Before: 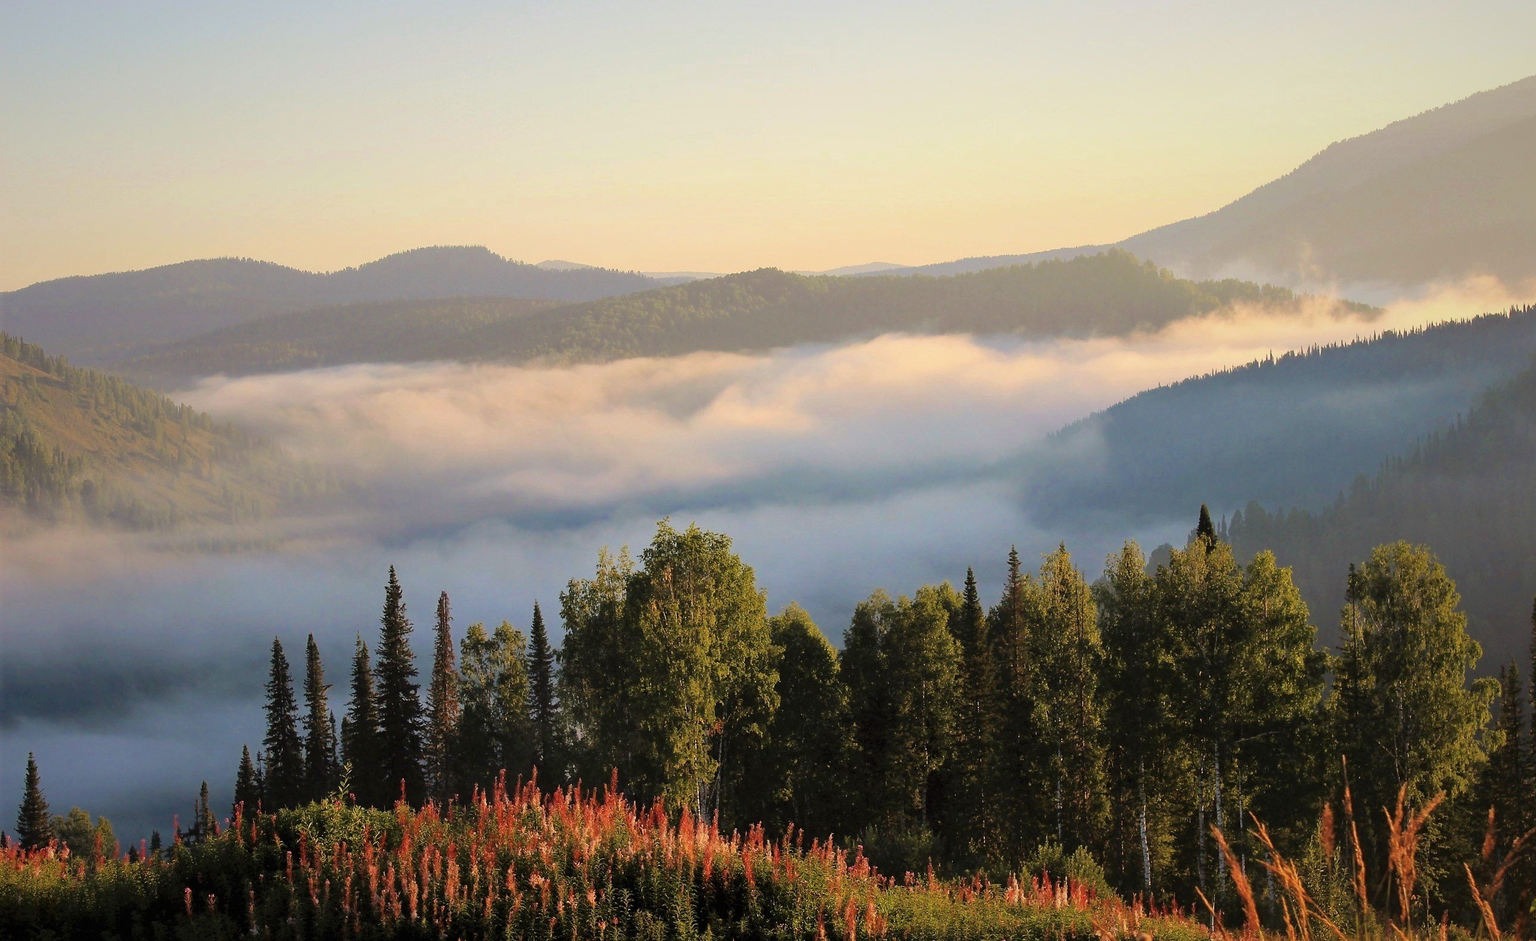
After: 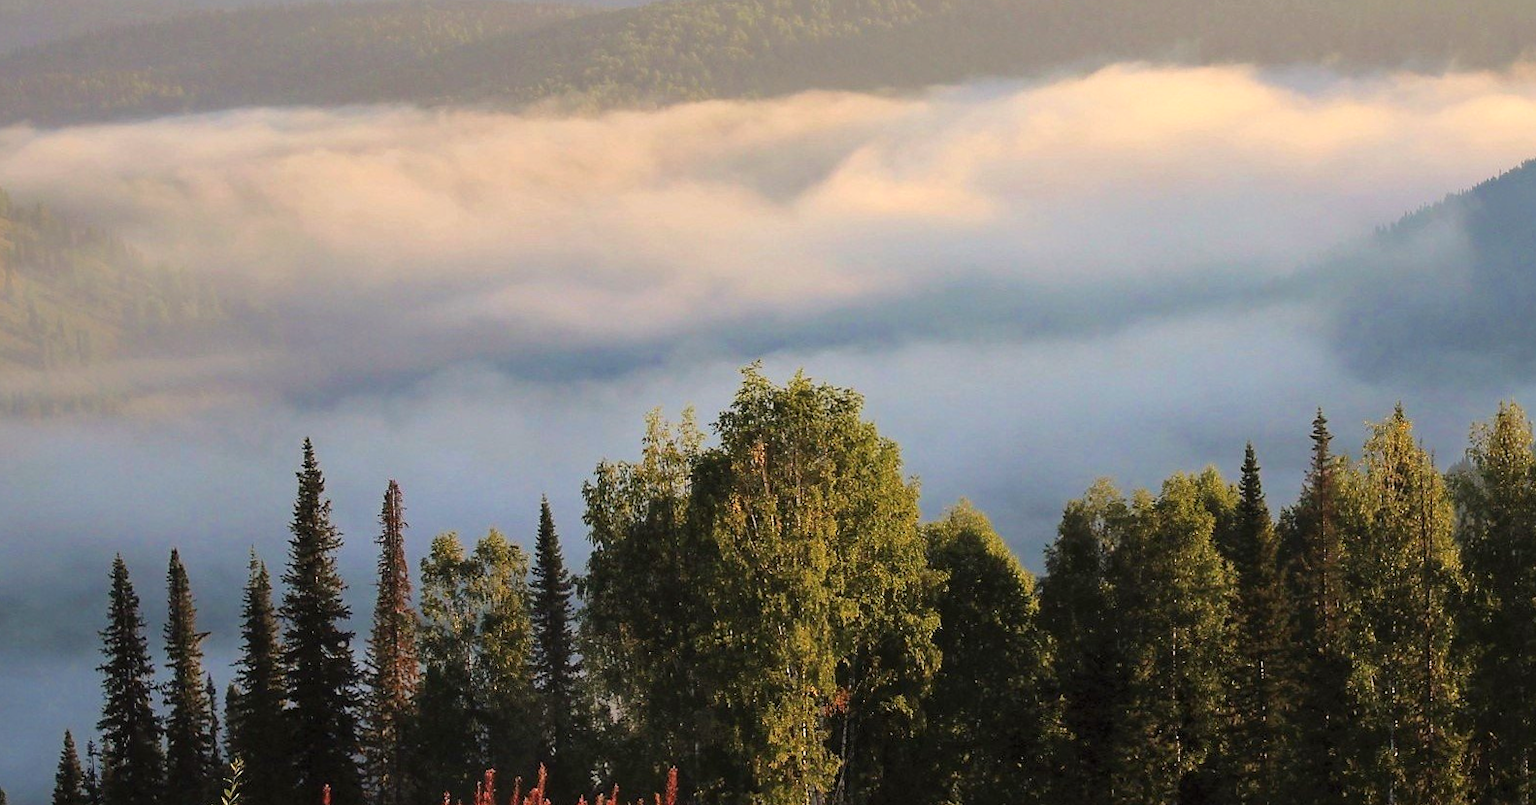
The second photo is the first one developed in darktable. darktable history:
crop: left 13.312%, top 31.28%, right 24.627%, bottom 15.582%
exposure: exposure 0.2 EV, compensate highlight preservation false
rotate and perspective: rotation 0.174°, lens shift (vertical) 0.013, lens shift (horizontal) 0.019, shear 0.001, automatic cropping original format, crop left 0.007, crop right 0.991, crop top 0.016, crop bottom 0.997
